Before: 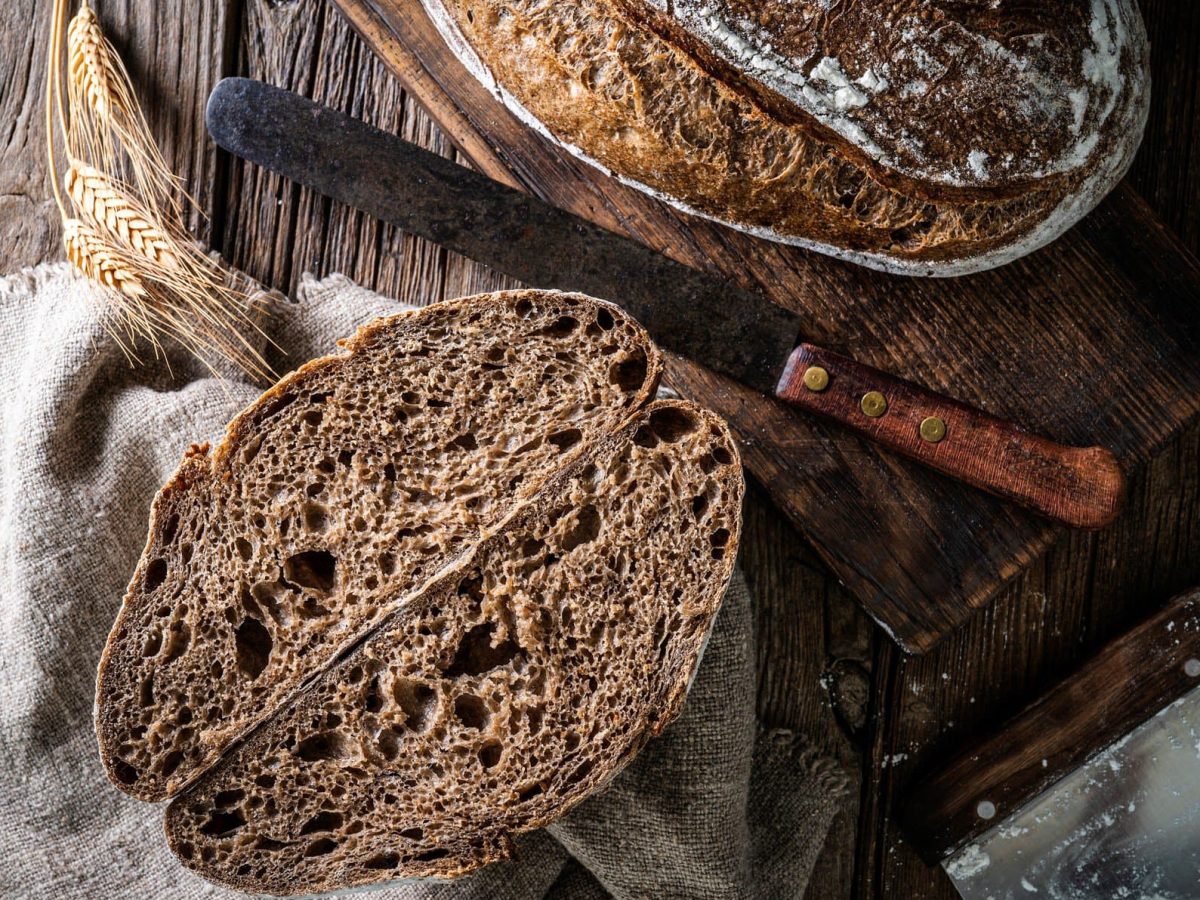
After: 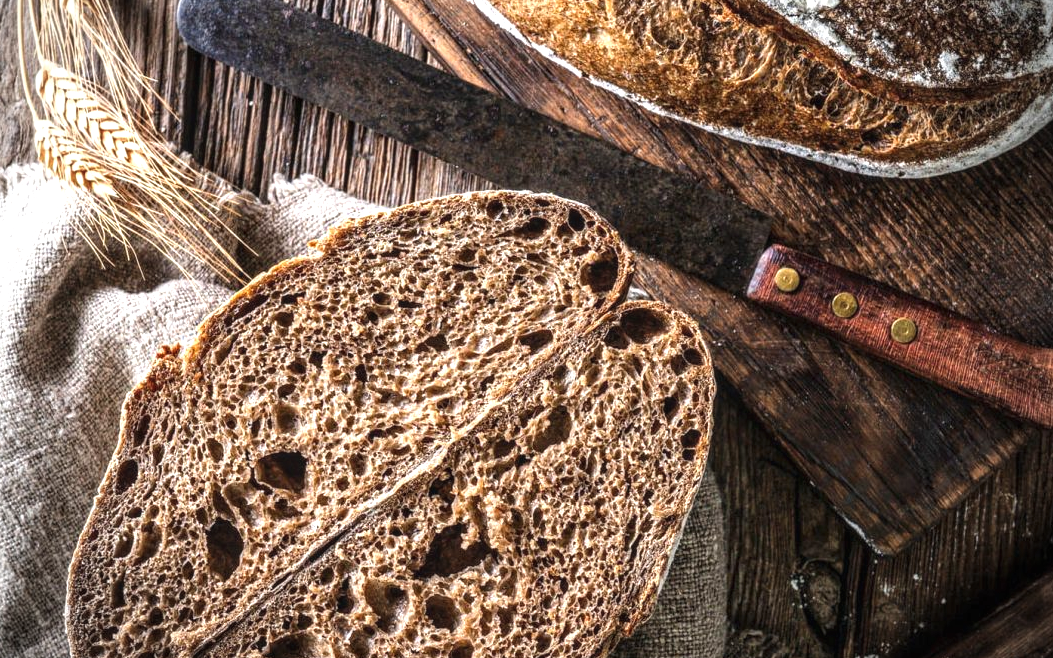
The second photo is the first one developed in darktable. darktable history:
crop and rotate: left 2.453%, top 11.048%, right 9.765%, bottom 15.778%
vignetting: unbound false
local contrast: on, module defaults
exposure: black level correction -0.002, exposure 0.708 EV, compensate highlight preservation false
